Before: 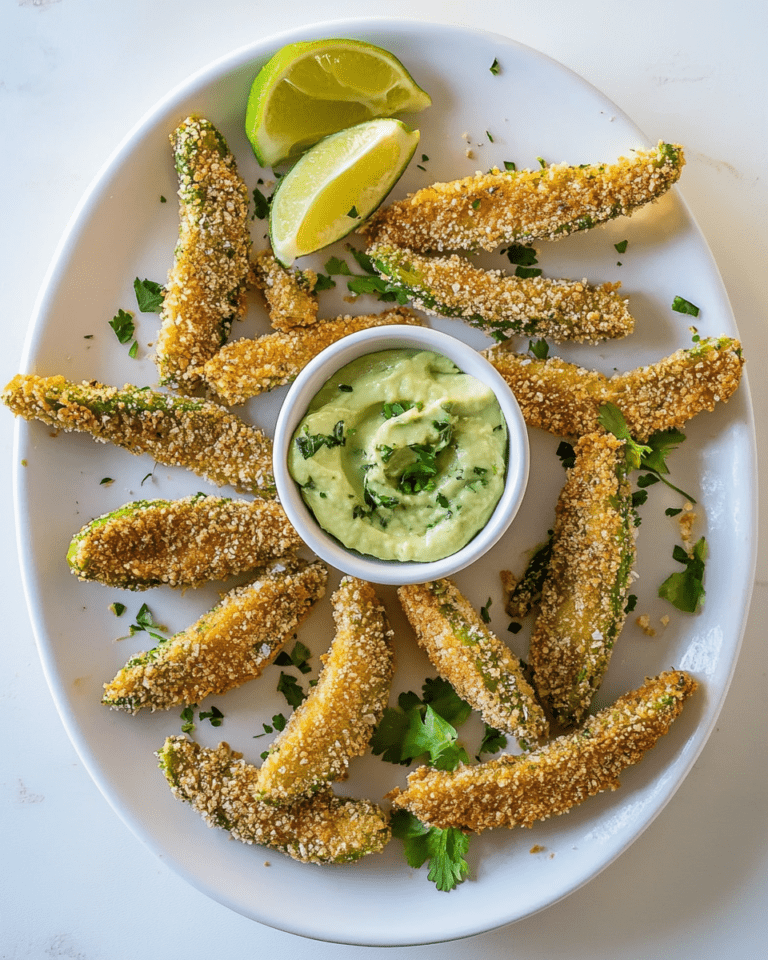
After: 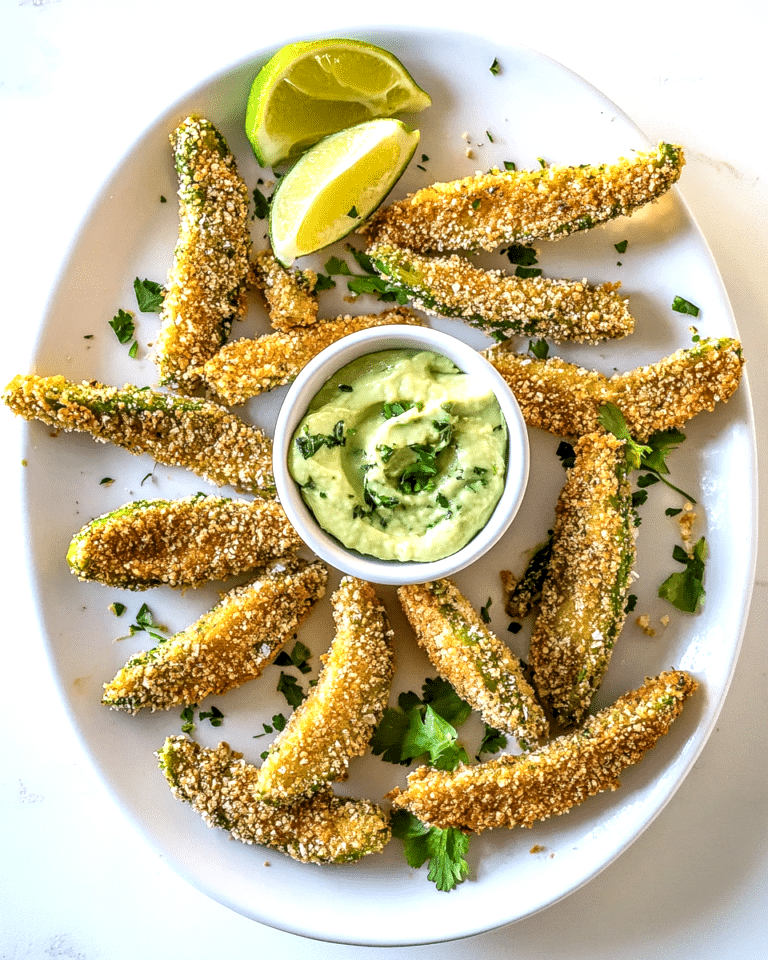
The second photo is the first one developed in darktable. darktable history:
exposure: exposure 0.556 EV, compensate highlight preservation false
local contrast: detail 142%
